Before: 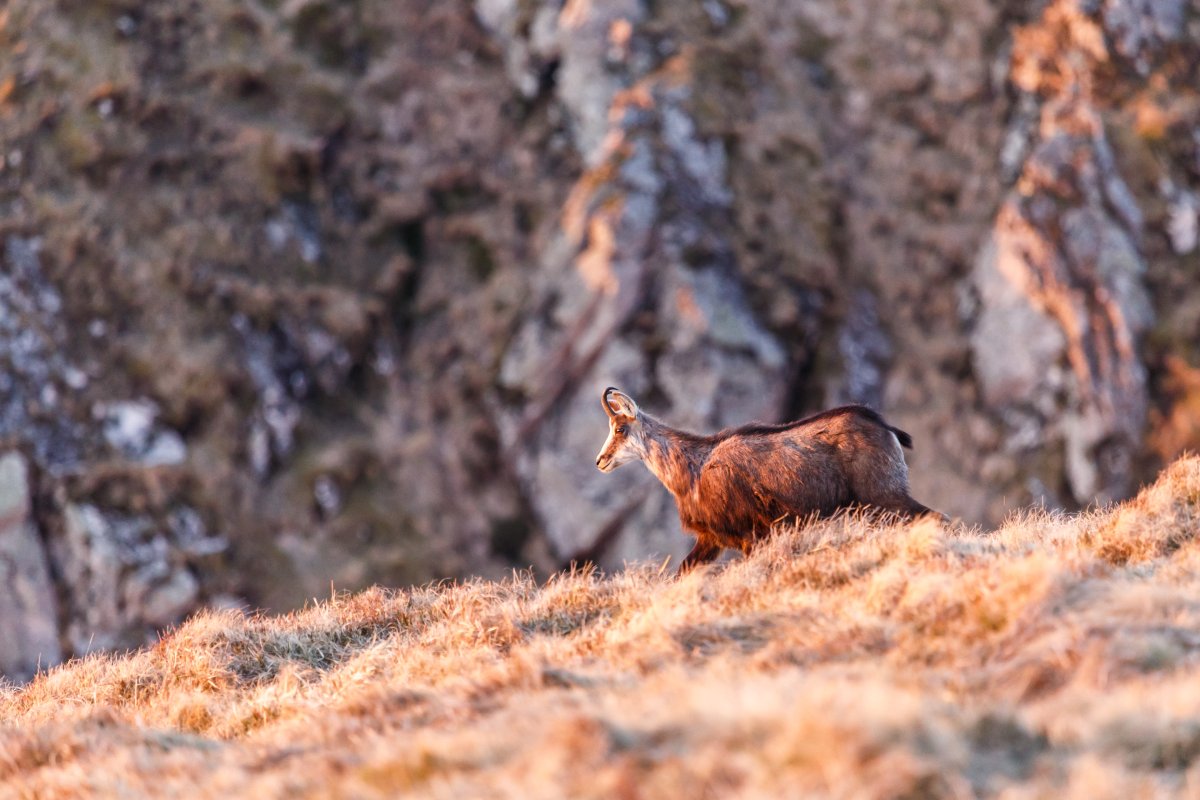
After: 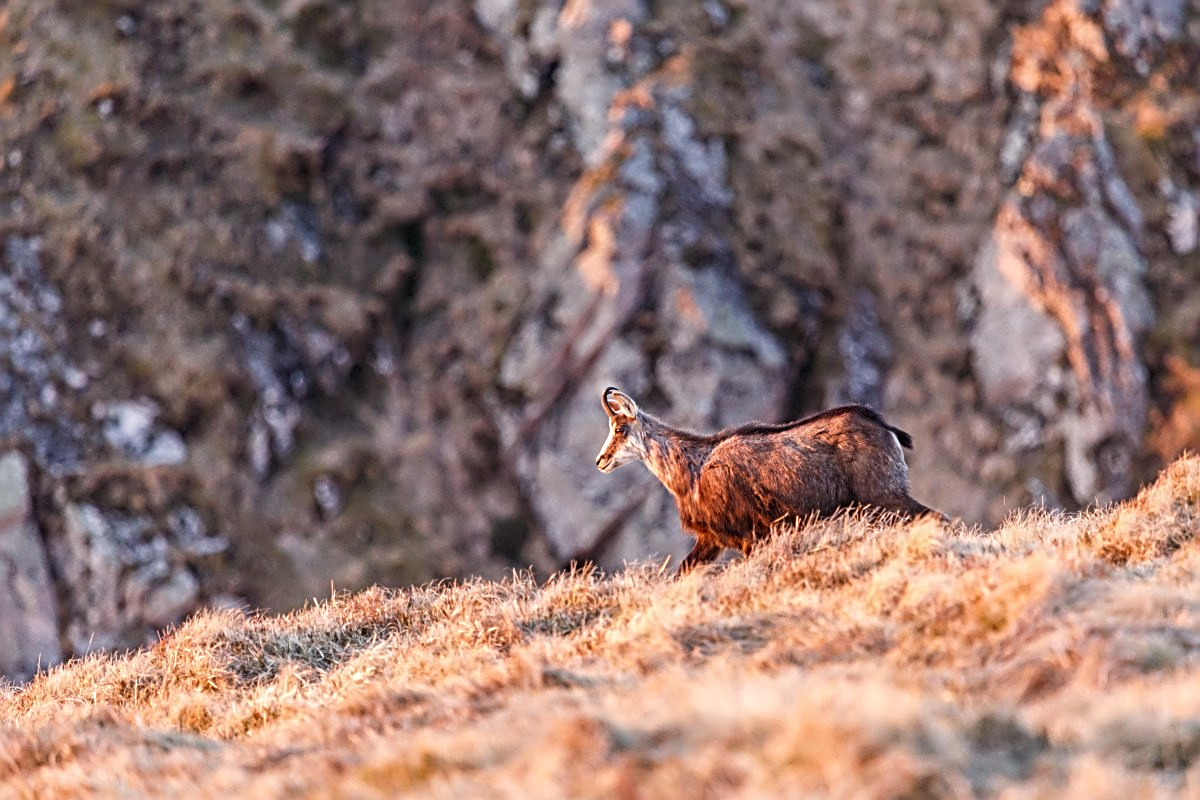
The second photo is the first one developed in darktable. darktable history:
local contrast: detail 110%
sharpen: radius 3.025, amount 0.757
